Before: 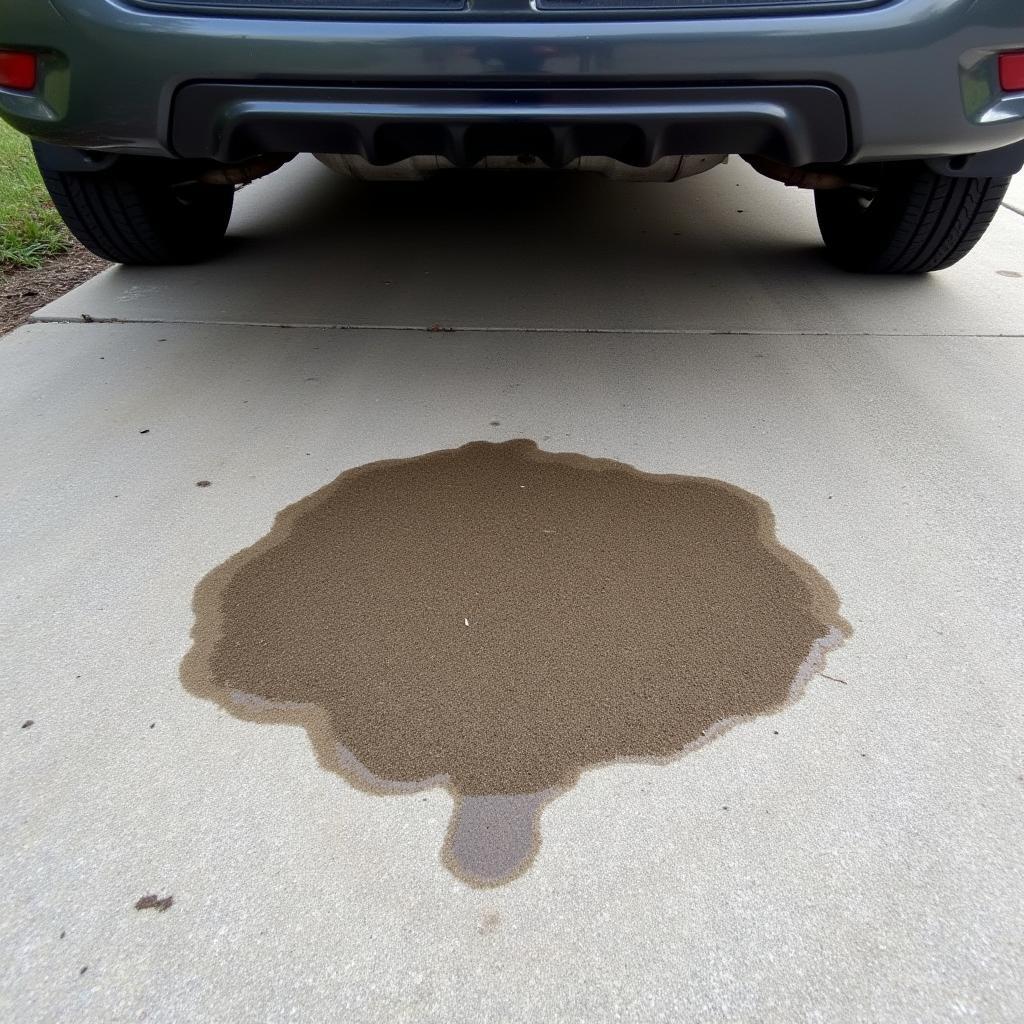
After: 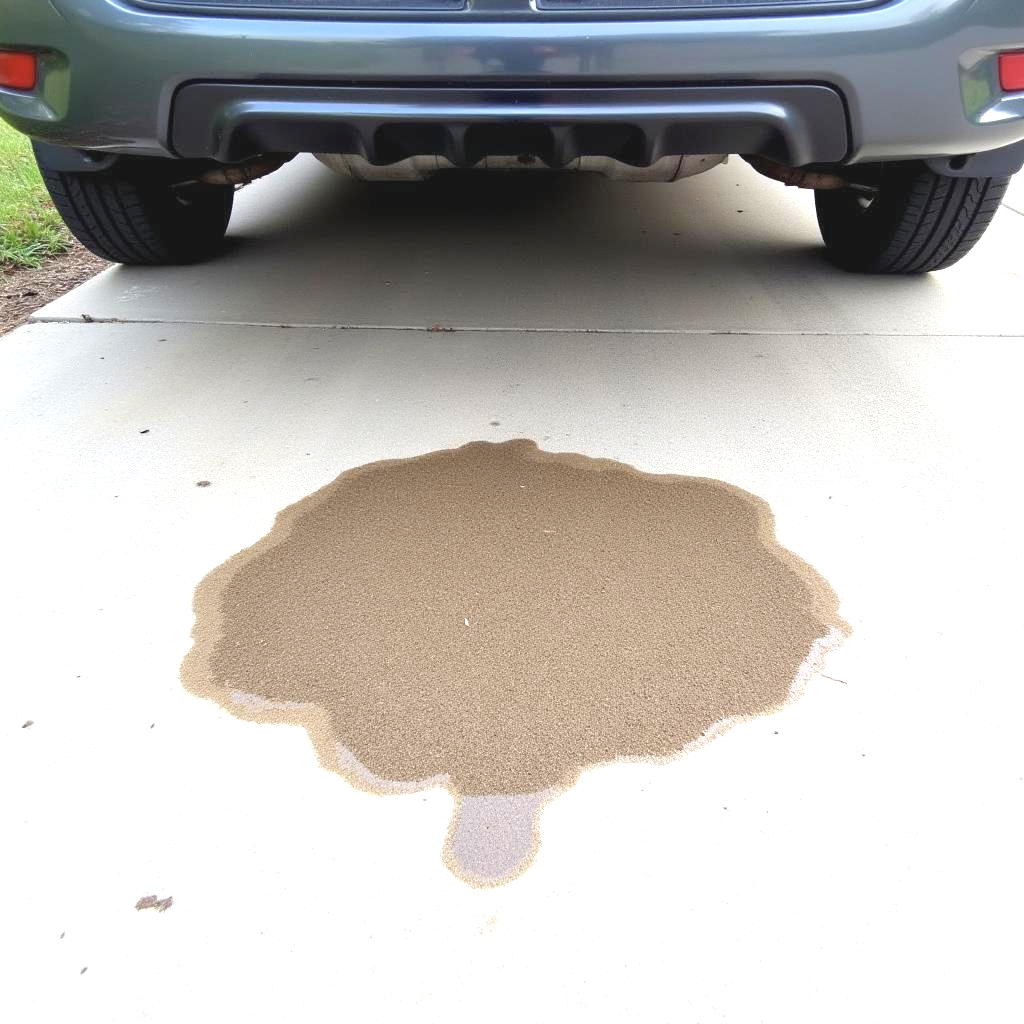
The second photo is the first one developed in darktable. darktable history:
contrast brightness saturation: brightness 0.149
exposure: black level correction -0.002, exposure 1.108 EV, compensate highlight preservation false
